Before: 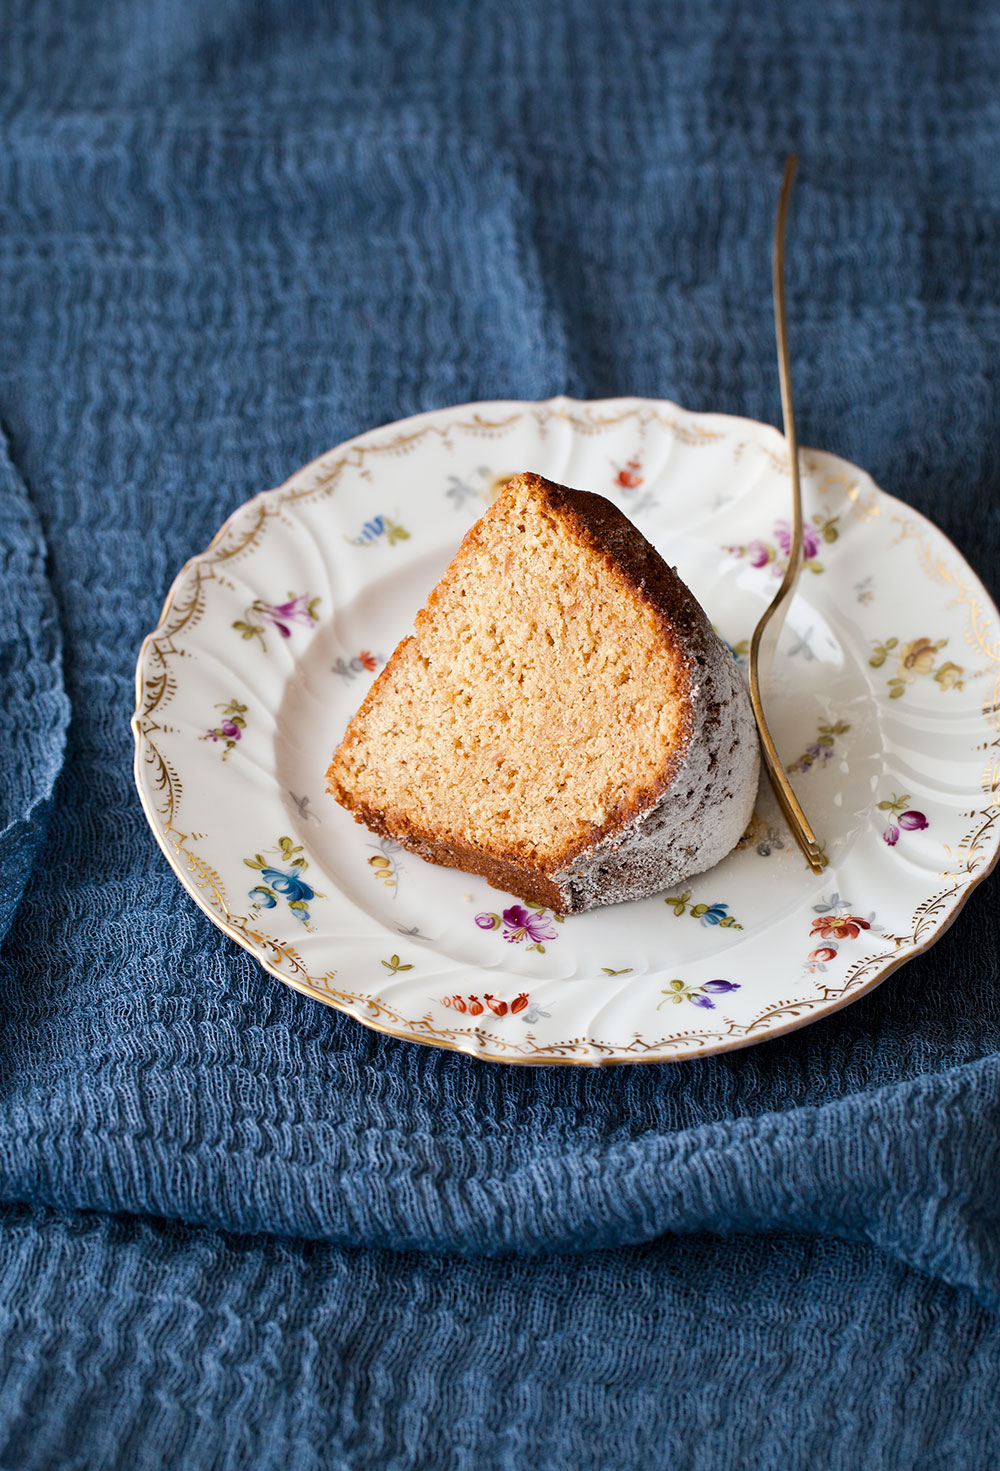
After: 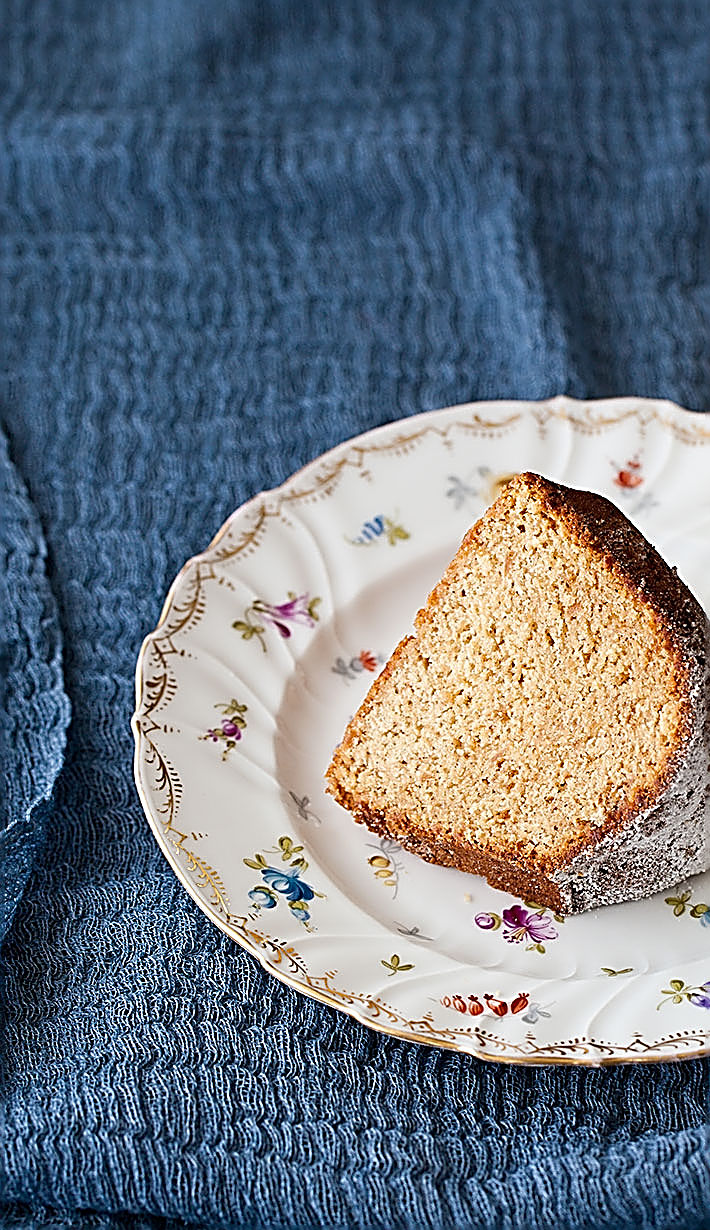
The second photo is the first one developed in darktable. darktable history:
sharpen: amount 1.866
crop: right 28.942%, bottom 16.361%
